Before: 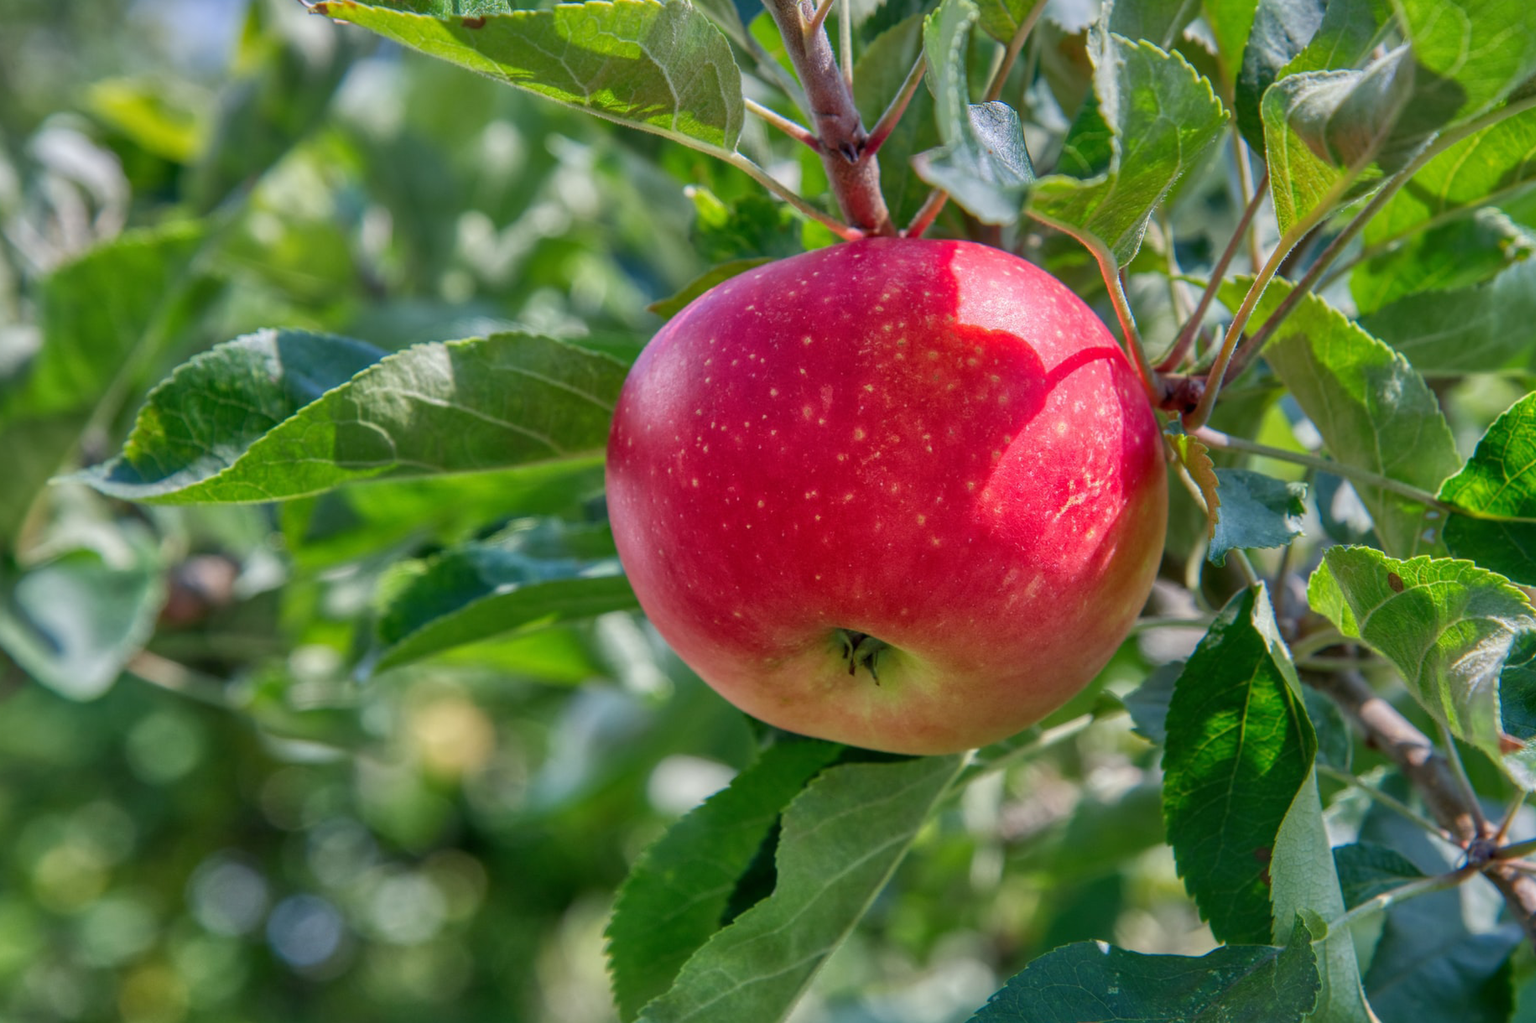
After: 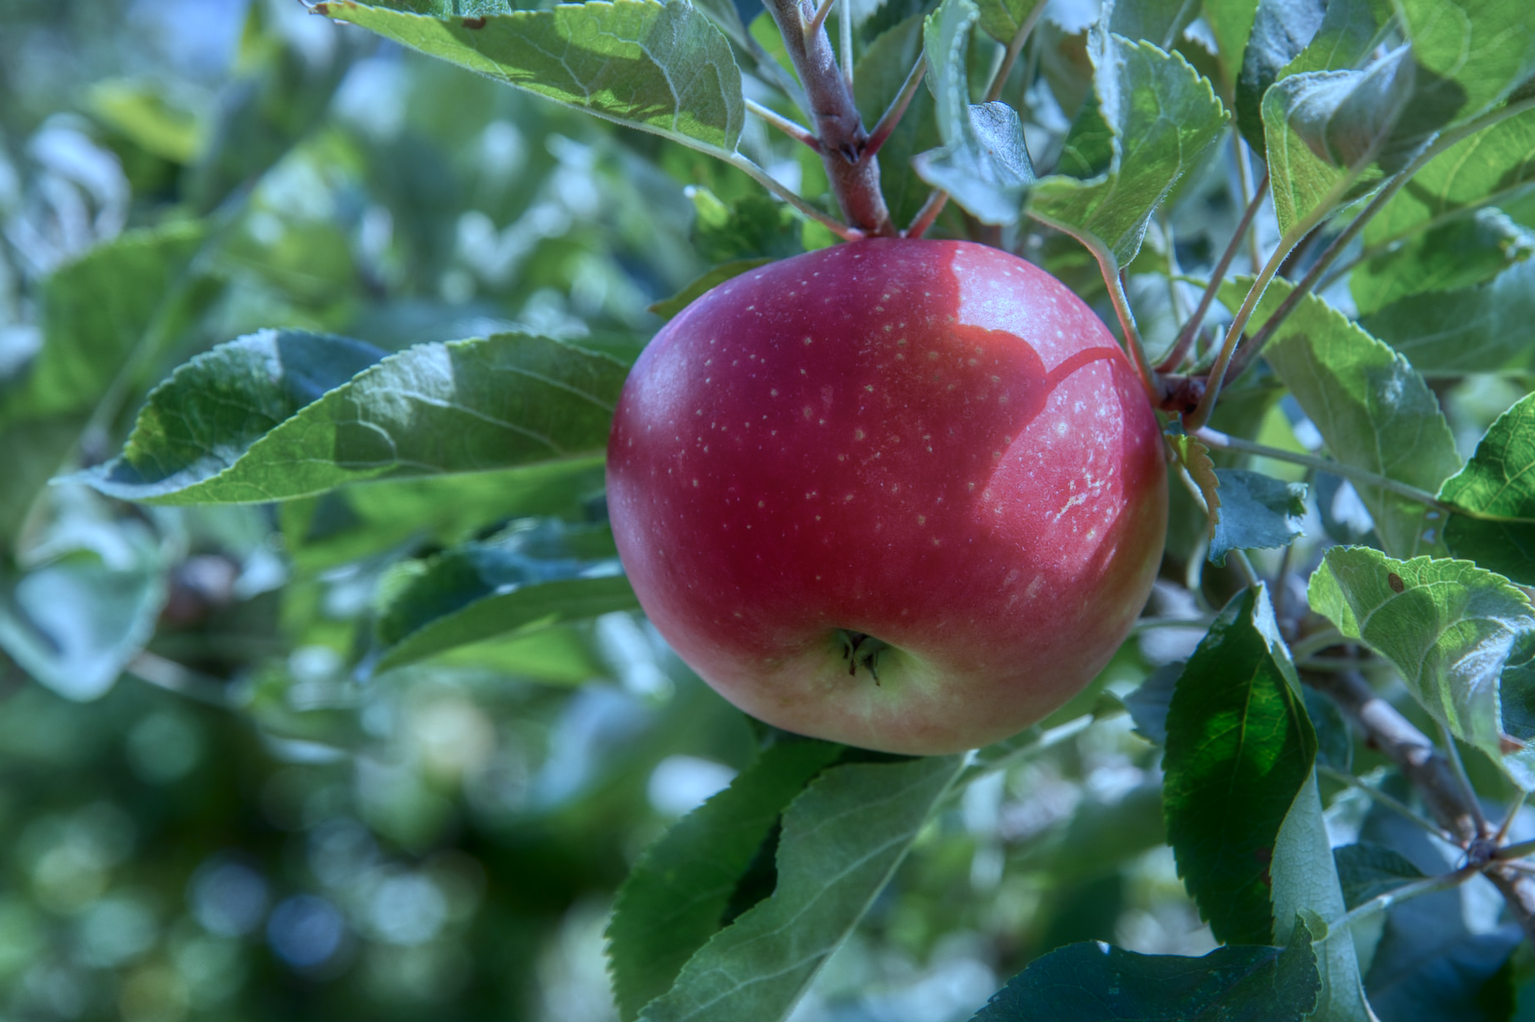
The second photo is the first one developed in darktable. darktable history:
white balance: red 0.871, blue 1.249
shadows and highlights: shadows -88.03, highlights -35.45, shadows color adjustment 99.15%, highlights color adjustment 0%, soften with gaussian
bloom: size 40%
color correction: highlights a* -12.64, highlights b* -18.1, saturation 0.7
